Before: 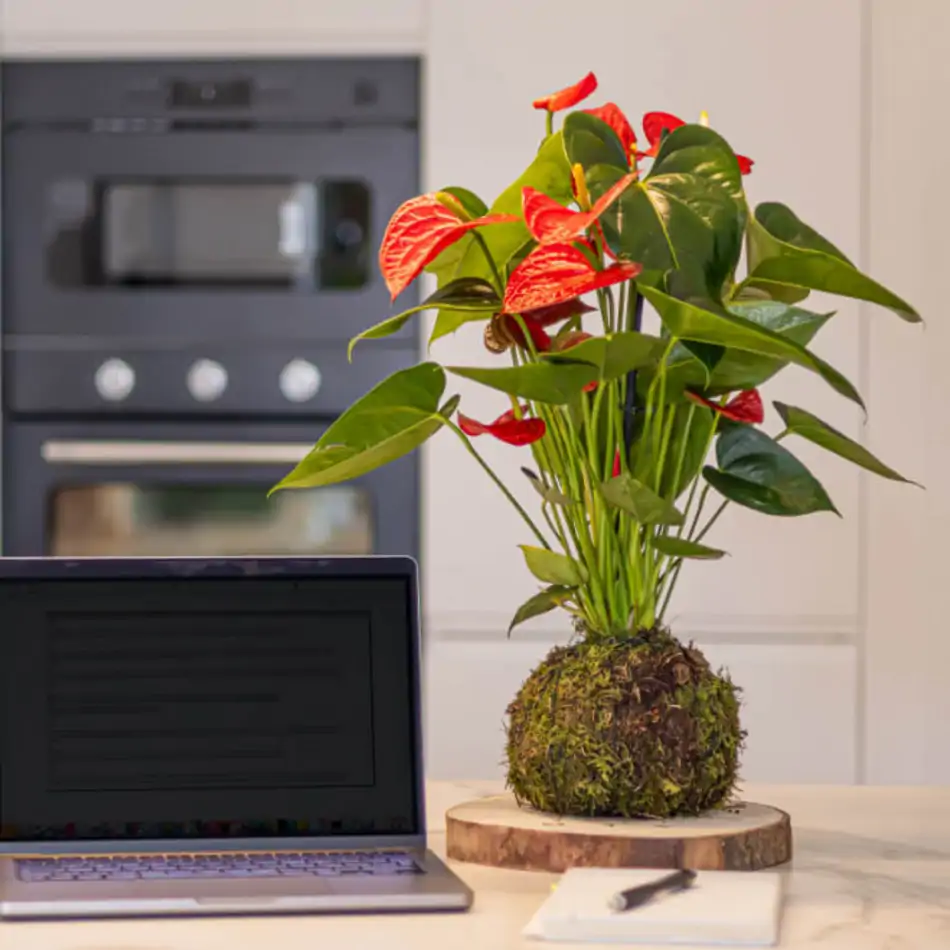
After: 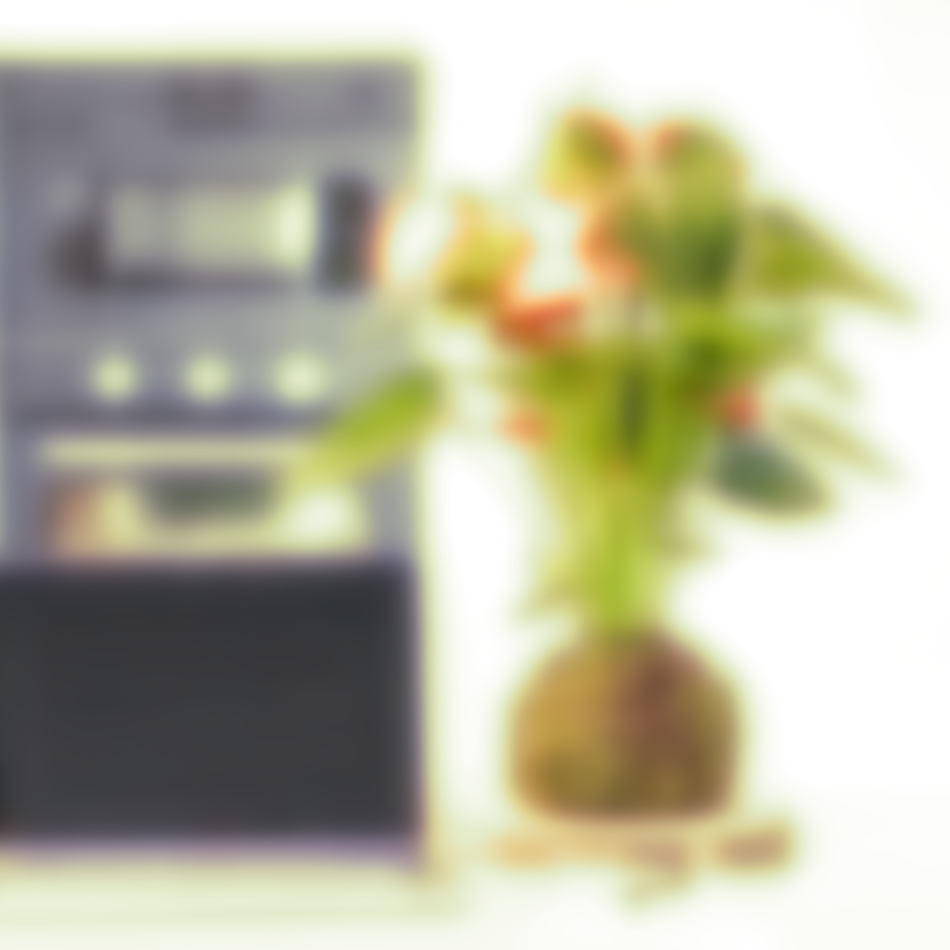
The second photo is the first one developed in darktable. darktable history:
exposure: black level correction 0, exposure 1.6 EV, compensate exposure bias true, compensate highlight preservation false
lowpass: radius 16, unbound 0
split-toning: shadows › hue 290.82°, shadows › saturation 0.34, highlights › saturation 0.38, balance 0, compress 50%
local contrast: on, module defaults
base curve: curves: ch0 [(0, 0) (0.297, 0.298) (1, 1)], preserve colors none
